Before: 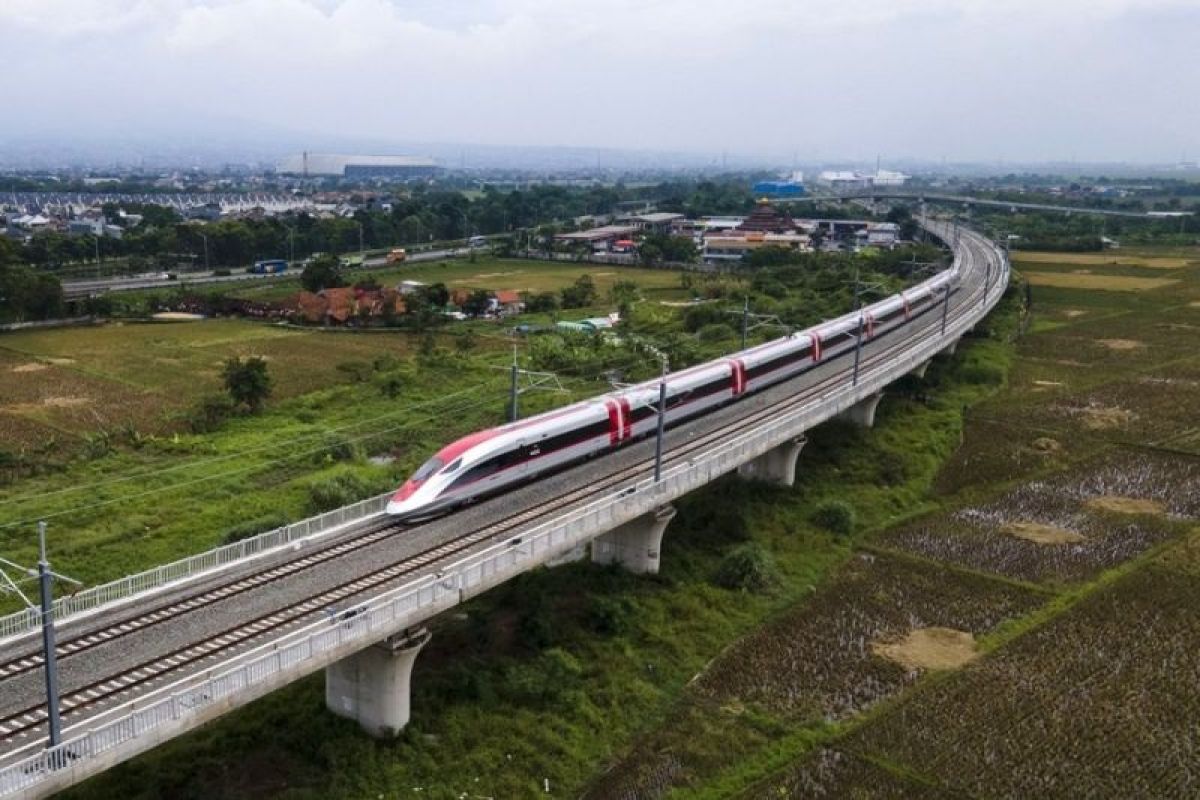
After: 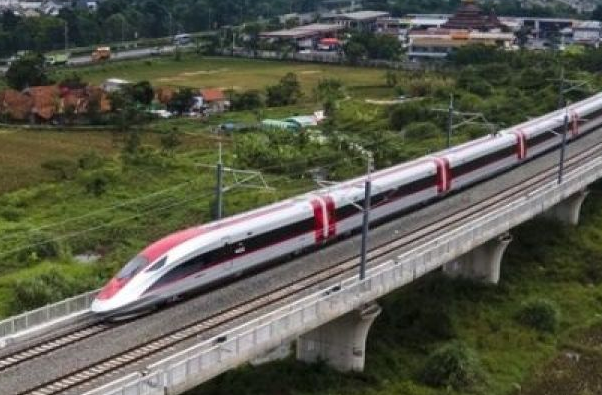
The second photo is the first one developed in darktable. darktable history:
crop: left 24.636%, top 25.314%, right 25.169%, bottom 25.218%
